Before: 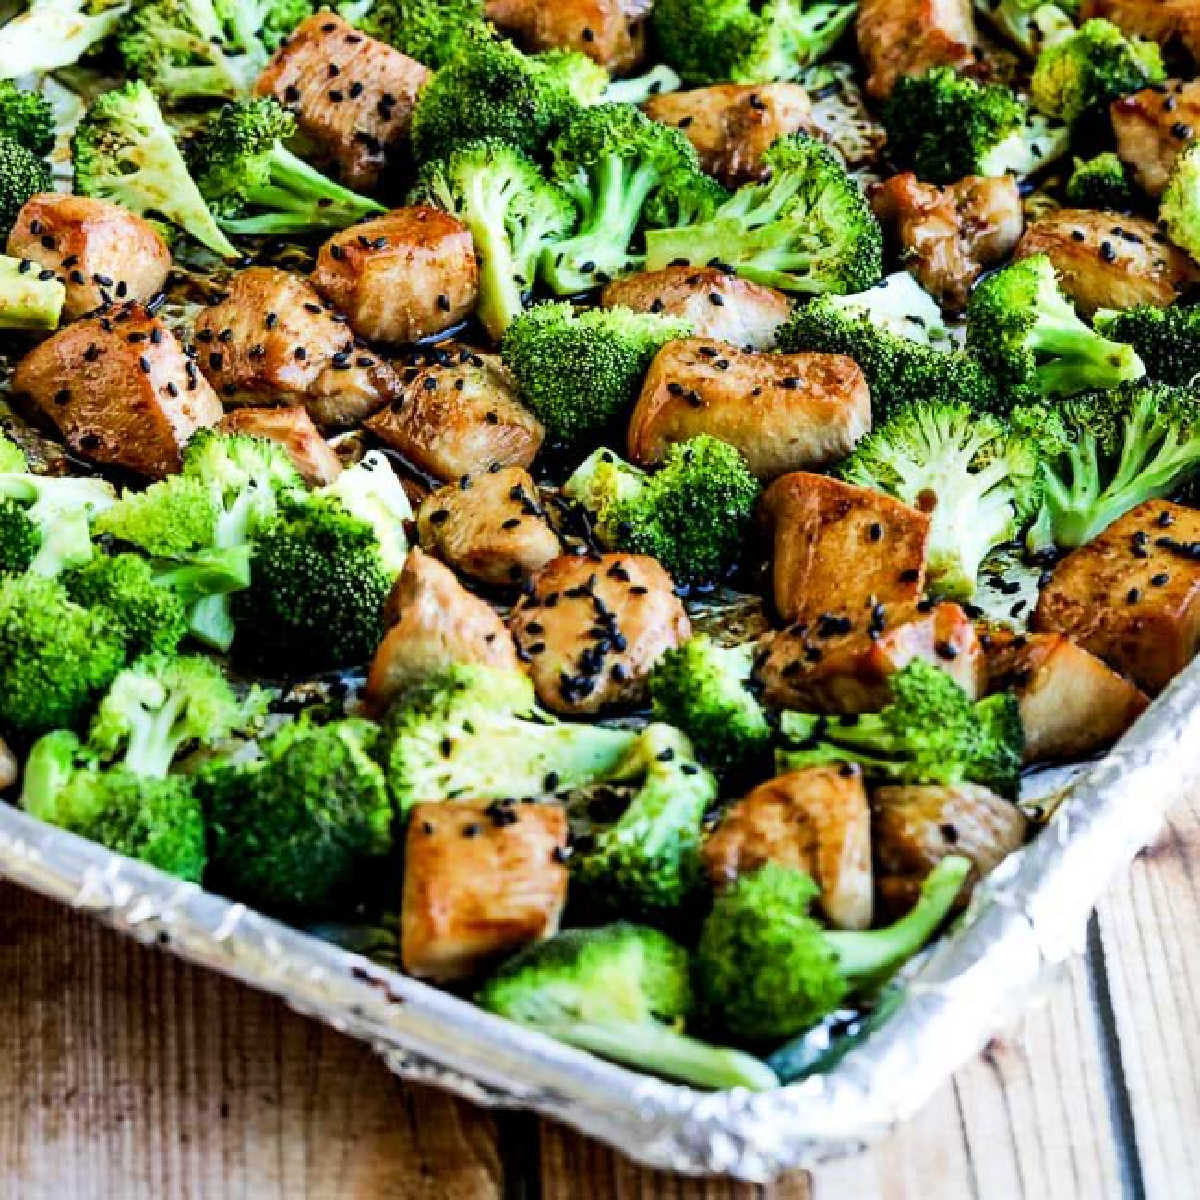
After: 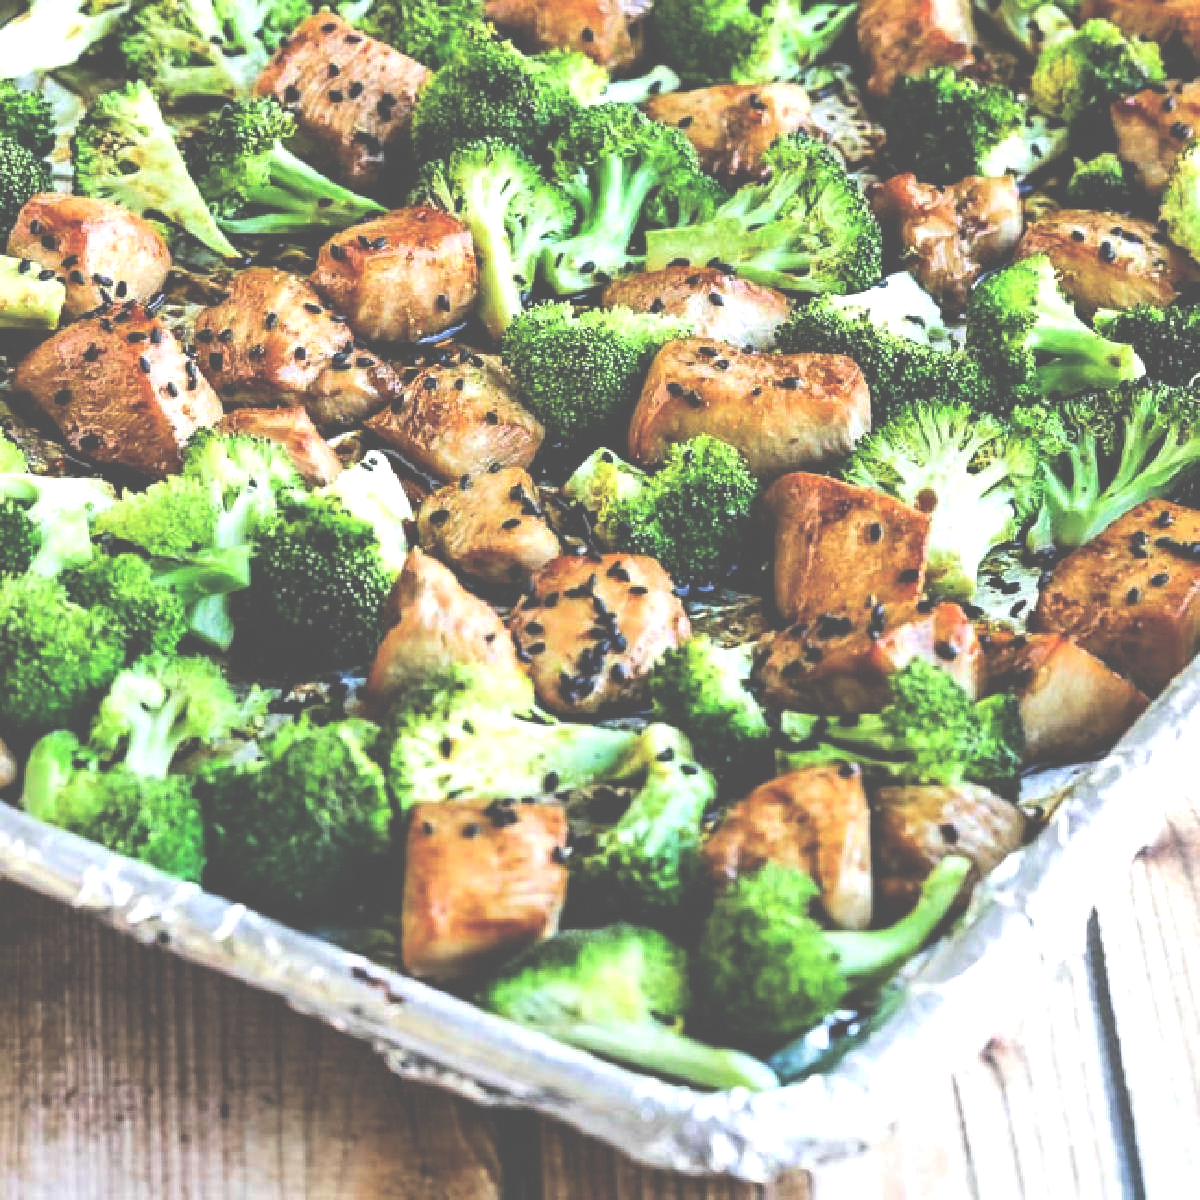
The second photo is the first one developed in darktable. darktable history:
tone equalizer: -8 EV -0.432 EV, -7 EV -0.357 EV, -6 EV -0.306 EV, -5 EV -0.237 EV, -3 EV 0.25 EV, -2 EV 0.351 EV, -1 EV 0.363 EV, +0 EV 0.43 EV, edges refinement/feathering 500, mask exposure compensation -1.26 EV, preserve details no
exposure: black level correction -0.086, compensate highlight preservation false
